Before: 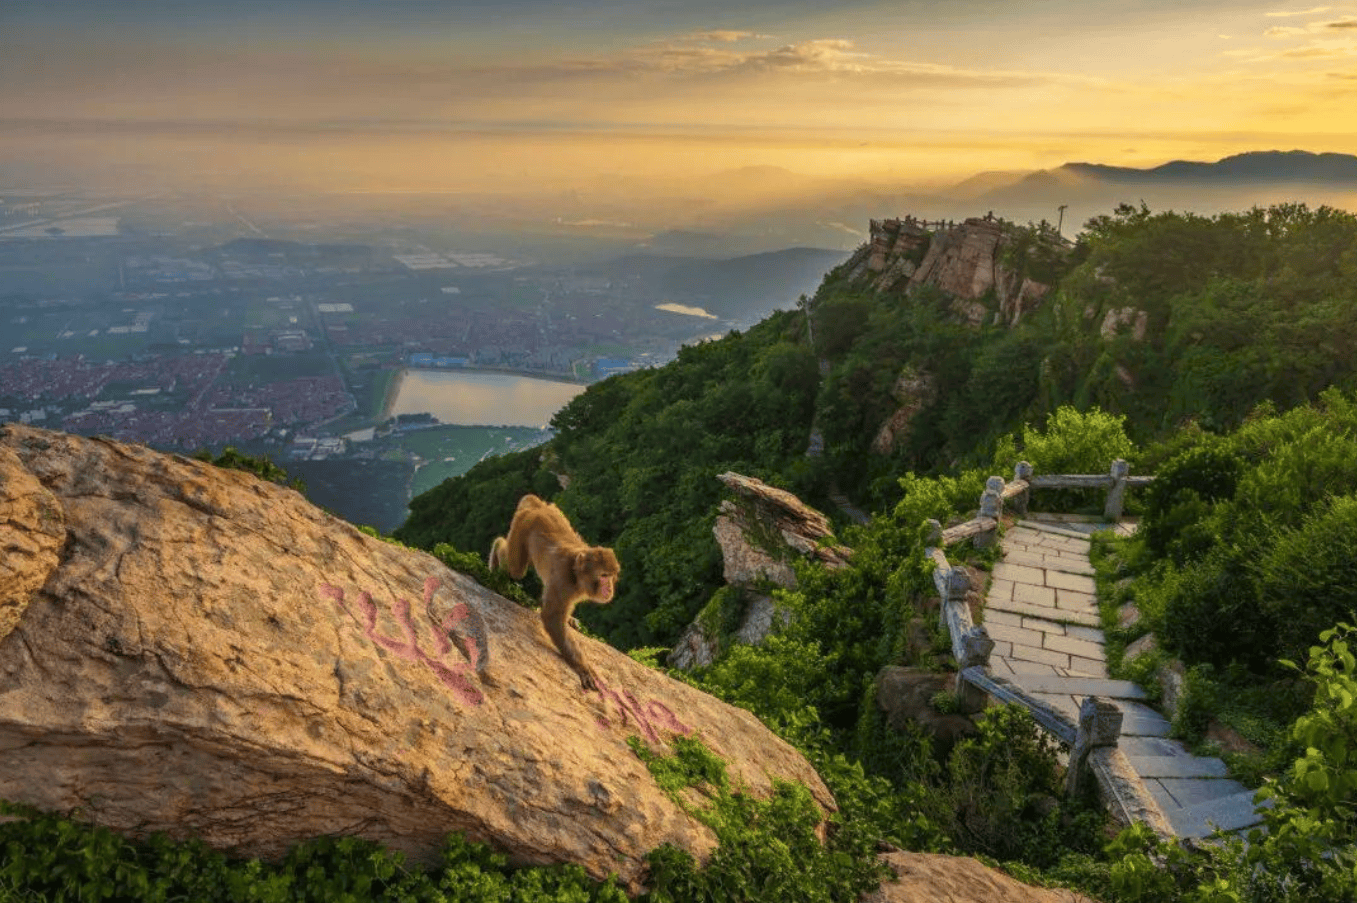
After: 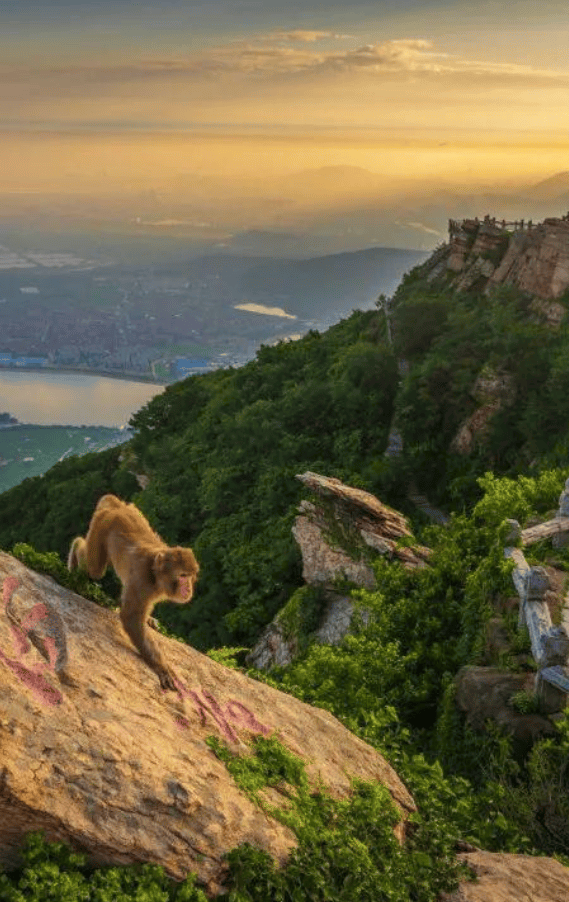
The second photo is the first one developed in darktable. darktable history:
crop: left 31.034%, right 26.969%
